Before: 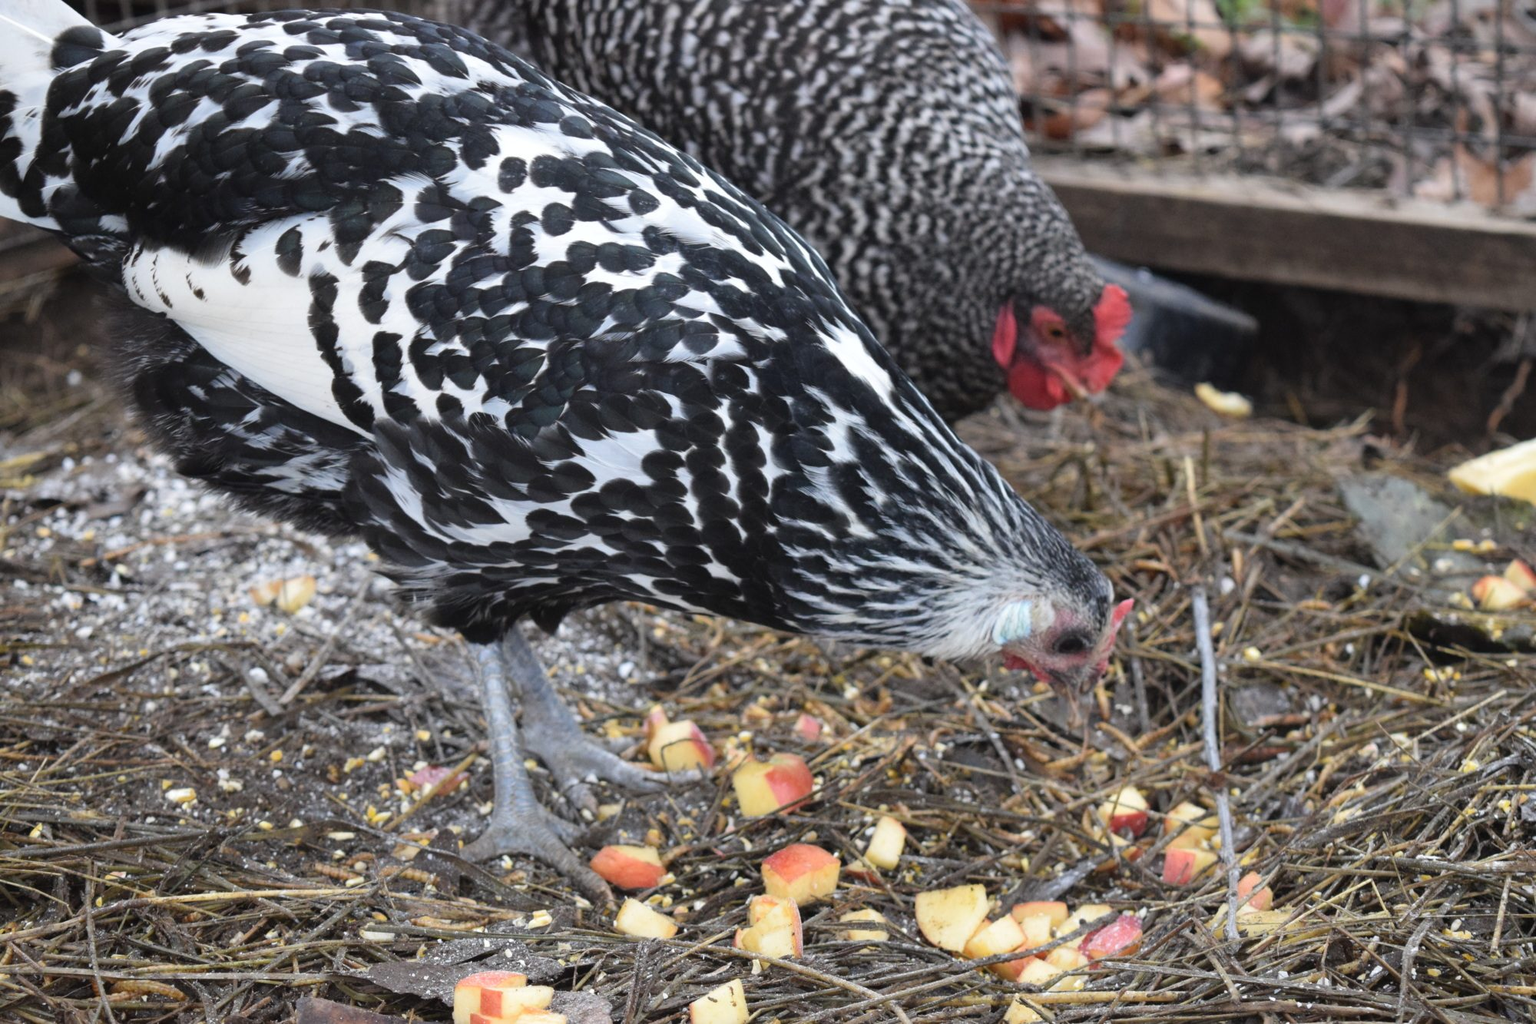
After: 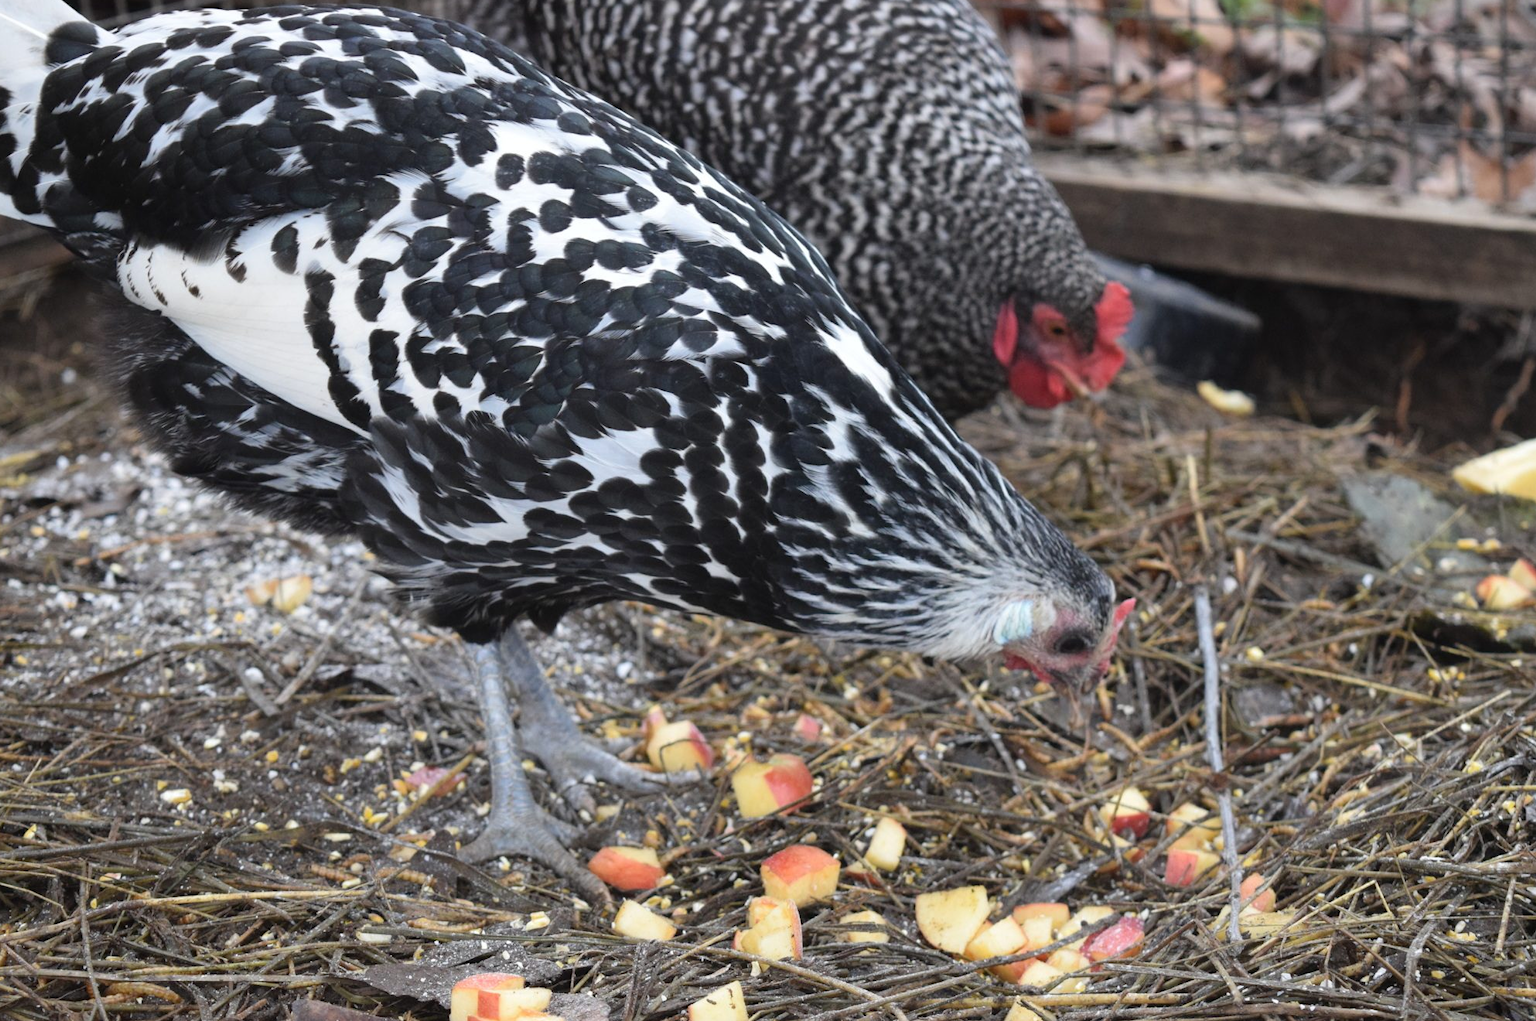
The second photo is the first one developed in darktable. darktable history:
crop: left 0.434%, top 0.485%, right 0.244%, bottom 0.386%
color correction: highlights a* -0.137, highlights b* 0.137
